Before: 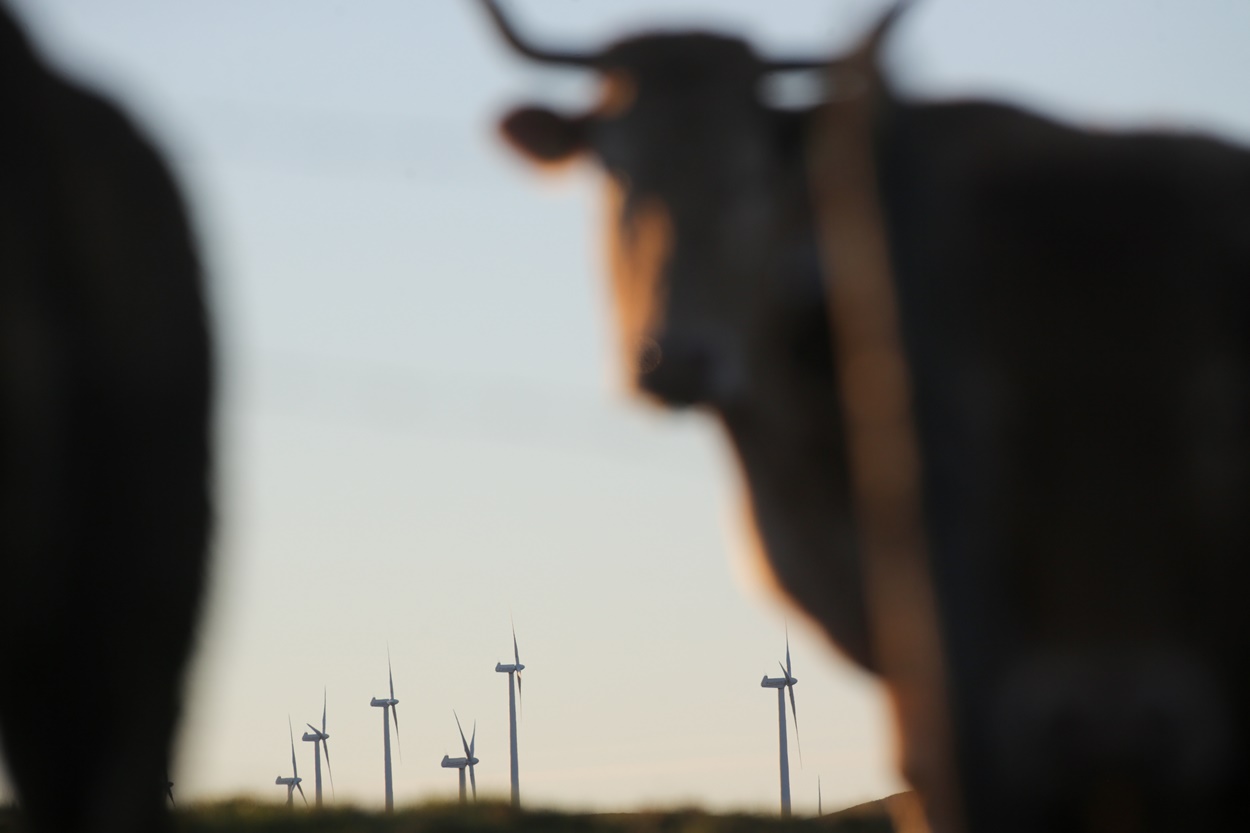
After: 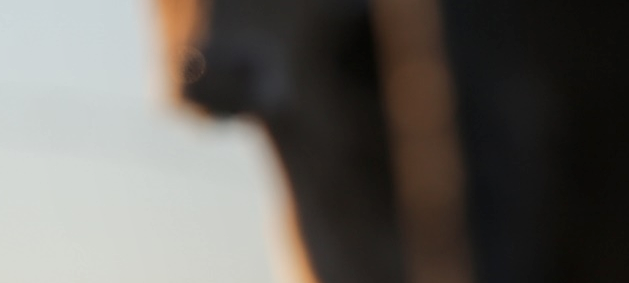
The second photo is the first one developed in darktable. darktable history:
crop: left 36.497%, top 34.929%, right 13.111%, bottom 30.978%
local contrast: on, module defaults
